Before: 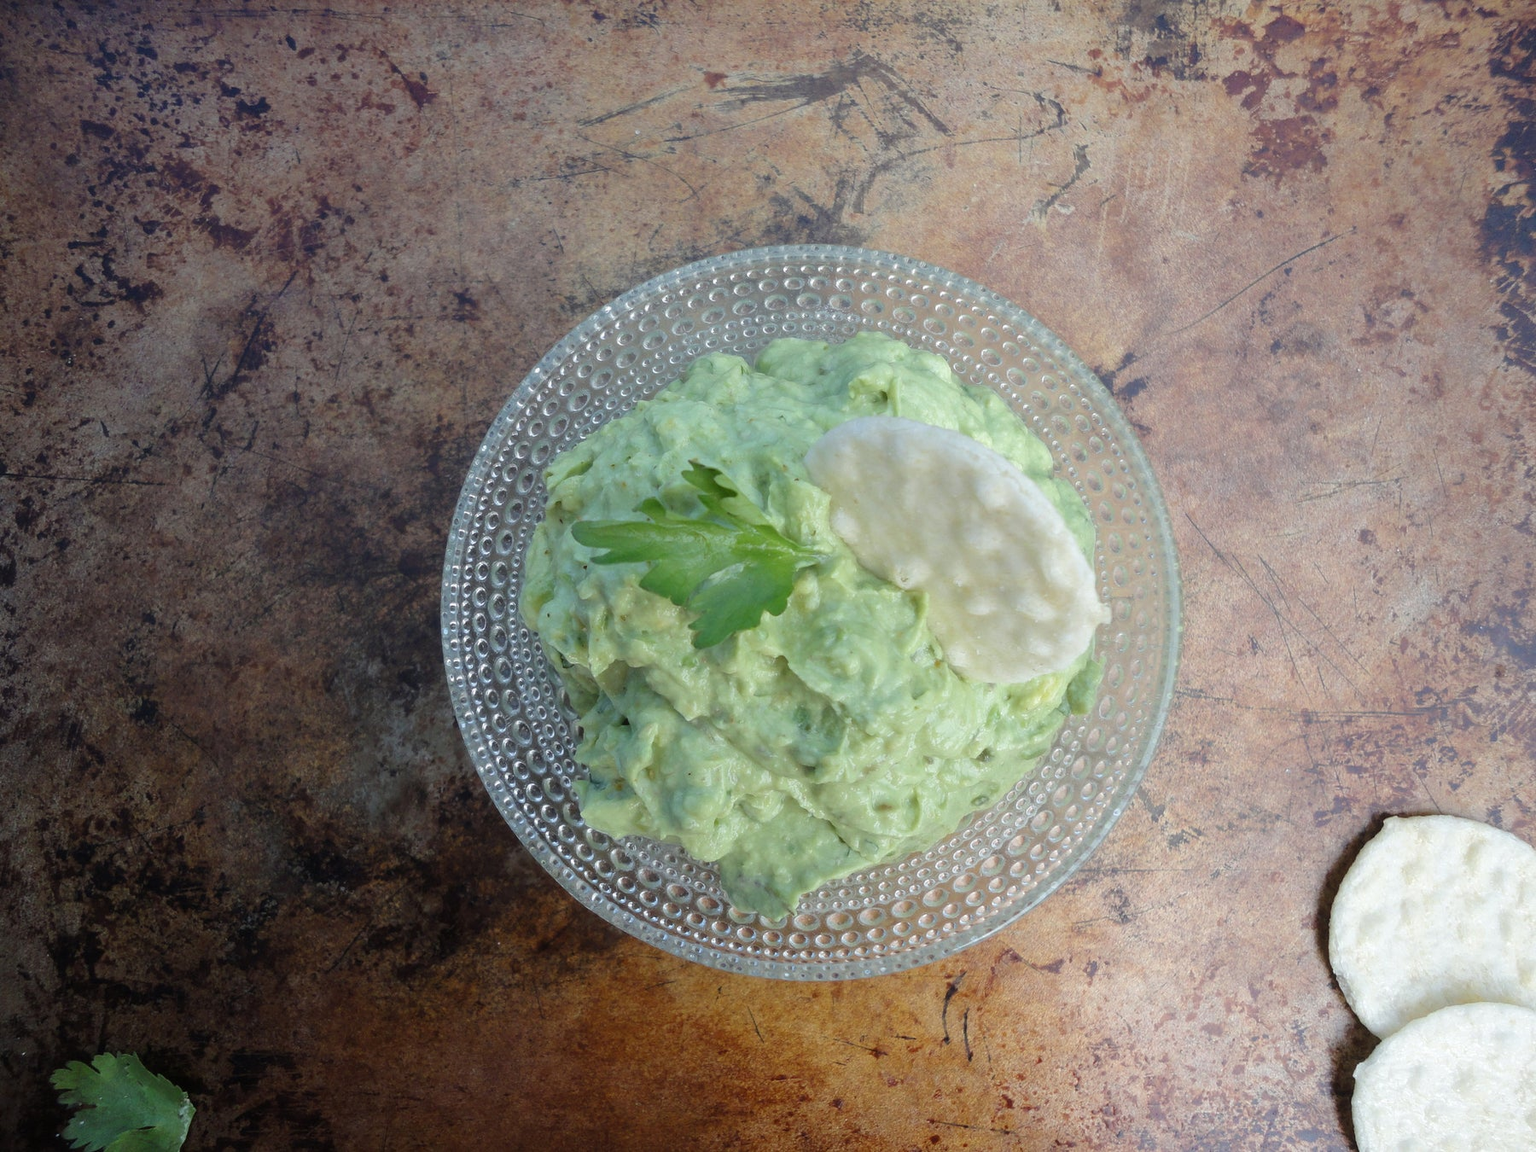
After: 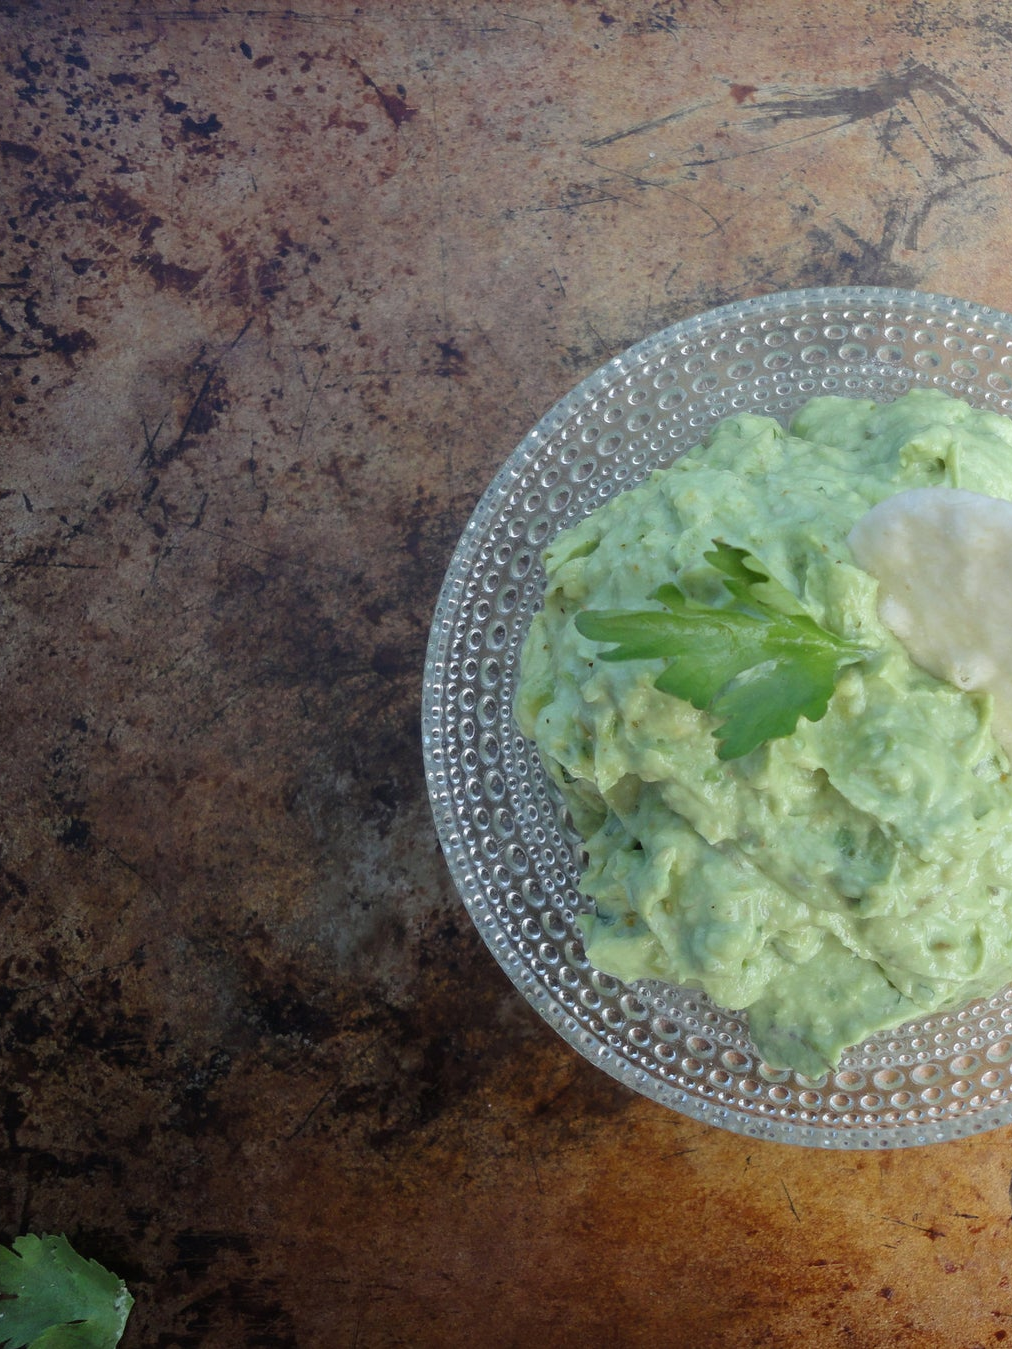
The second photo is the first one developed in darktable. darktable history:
crop: left 5.287%, right 38.48%
